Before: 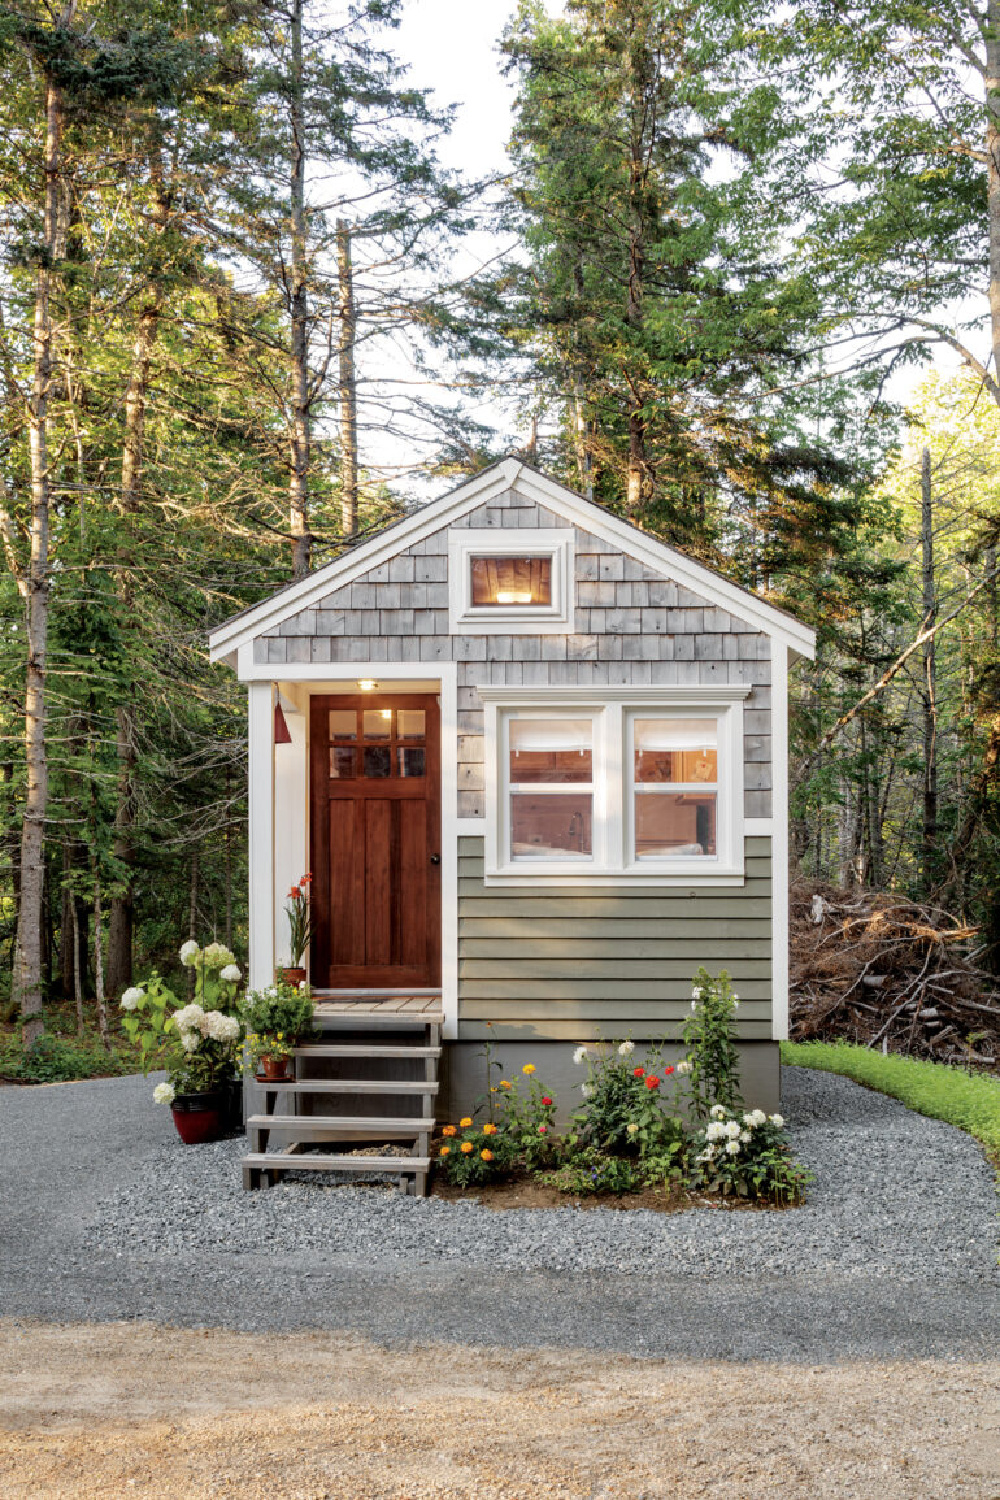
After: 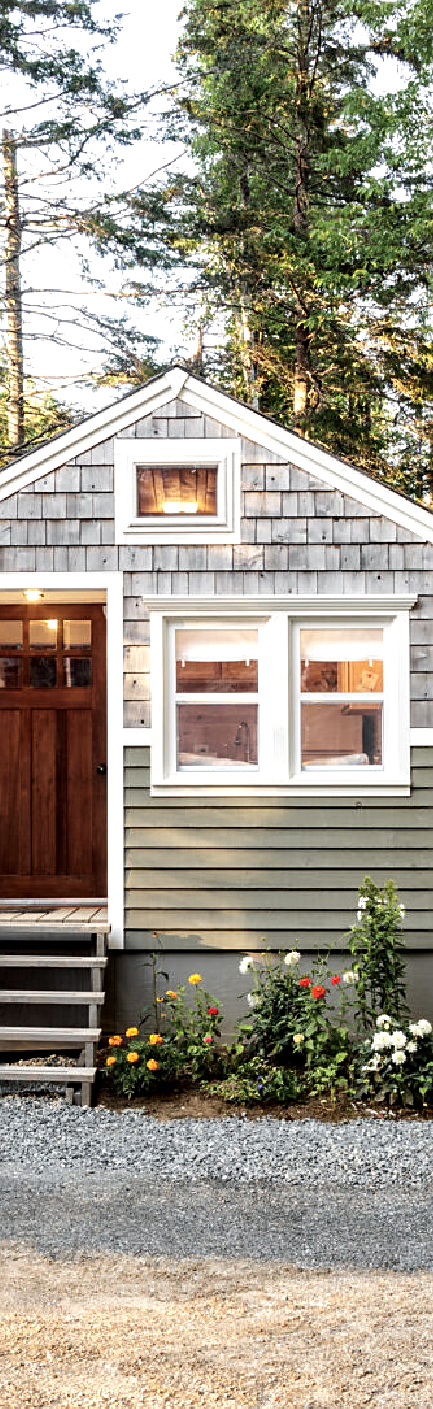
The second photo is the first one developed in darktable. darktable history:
exposure: black level correction 0.001, exposure -0.125 EV, compensate exposure bias true, compensate highlight preservation false
sharpen: radius 1.864, amount 0.398, threshold 1.271
crop: left 33.452%, top 6.025%, right 23.155%
tone equalizer: -8 EV -0.75 EV, -7 EV -0.7 EV, -6 EV -0.6 EV, -5 EV -0.4 EV, -3 EV 0.4 EV, -2 EV 0.6 EV, -1 EV 0.7 EV, +0 EV 0.75 EV, edges refinement/feathering 500, mask exposure compensation -1.57 EV, preserve details no
